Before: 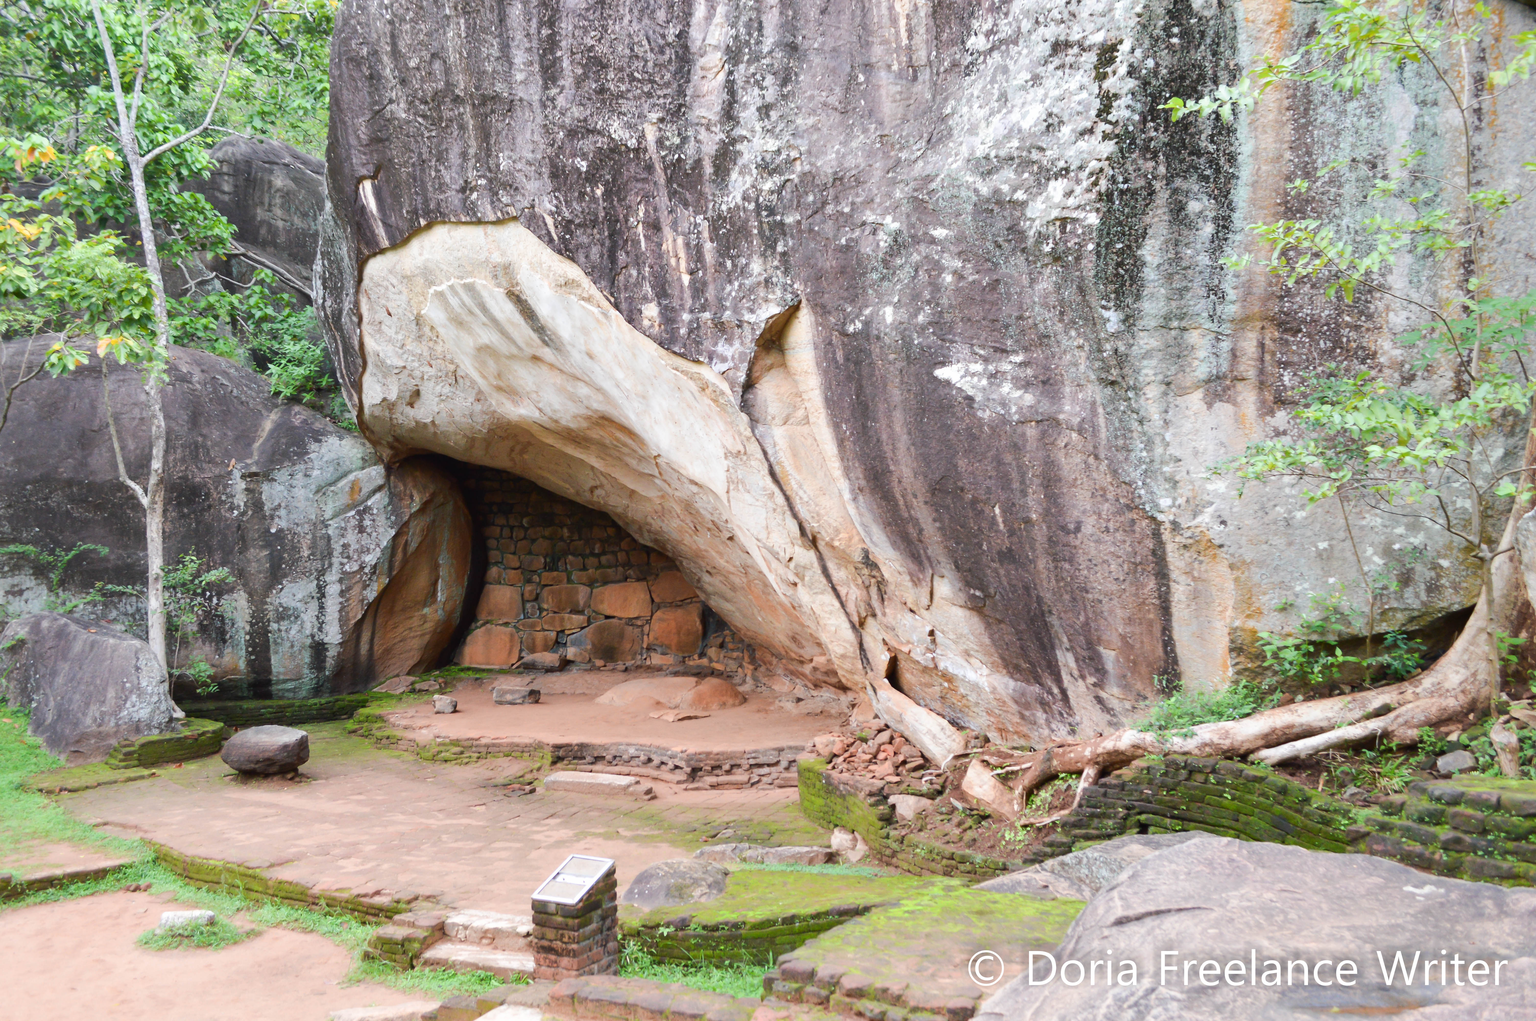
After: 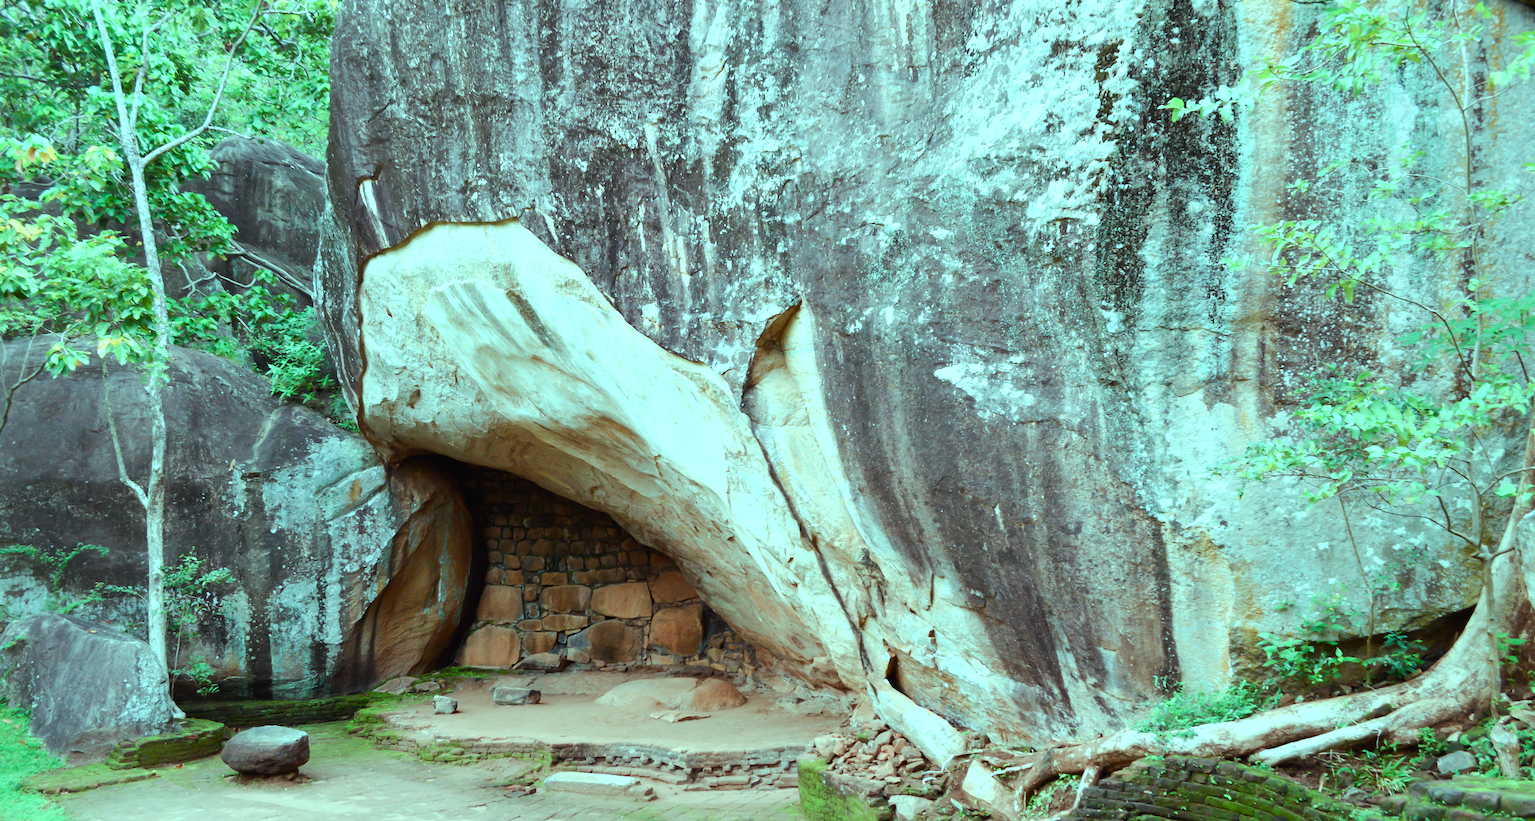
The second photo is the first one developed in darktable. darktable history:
crop: bottom 19.528%
color balance rgb: power › luminance -3.607%, power › hue 141.42°, highlights gain › chroma 7.374%, highlights gain › hue 185.54°, global offset › hue 171.3°, perceptual saturation grading › global saturation -10.129%, perceptual saturation grading › highlights -26.067%, perceptual saturation grading › shadows 21.948%, global vibrance 25.128%, contrast 9.719%
color correction: highlights a* -6.83, highlights b* 0.71
